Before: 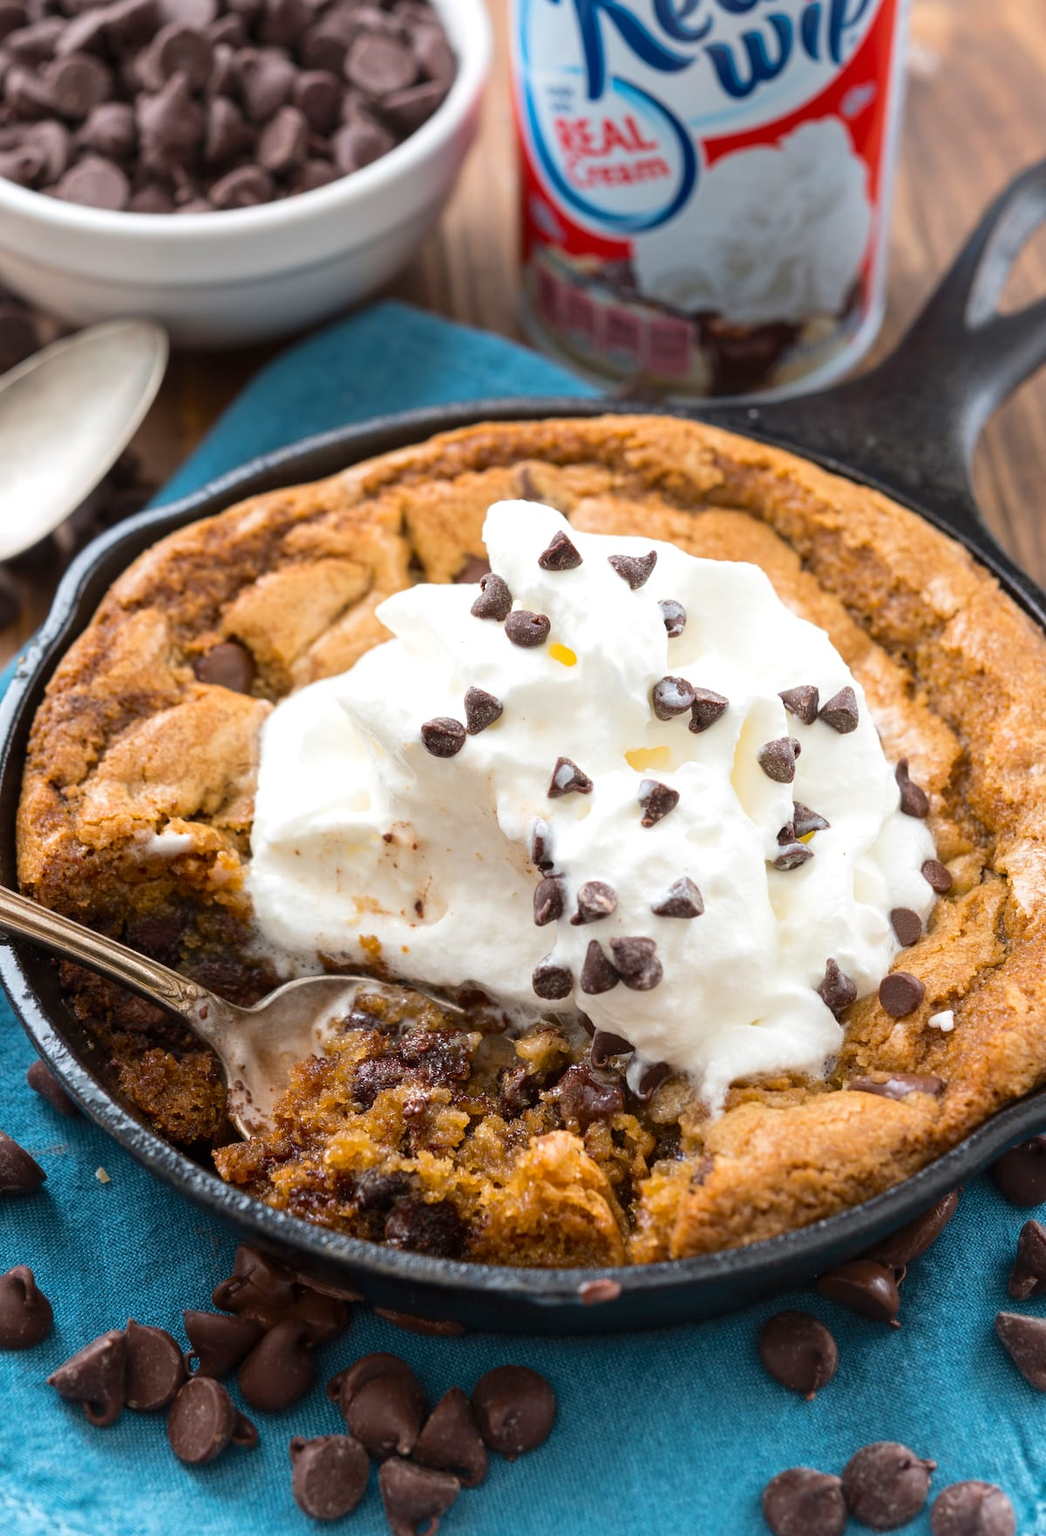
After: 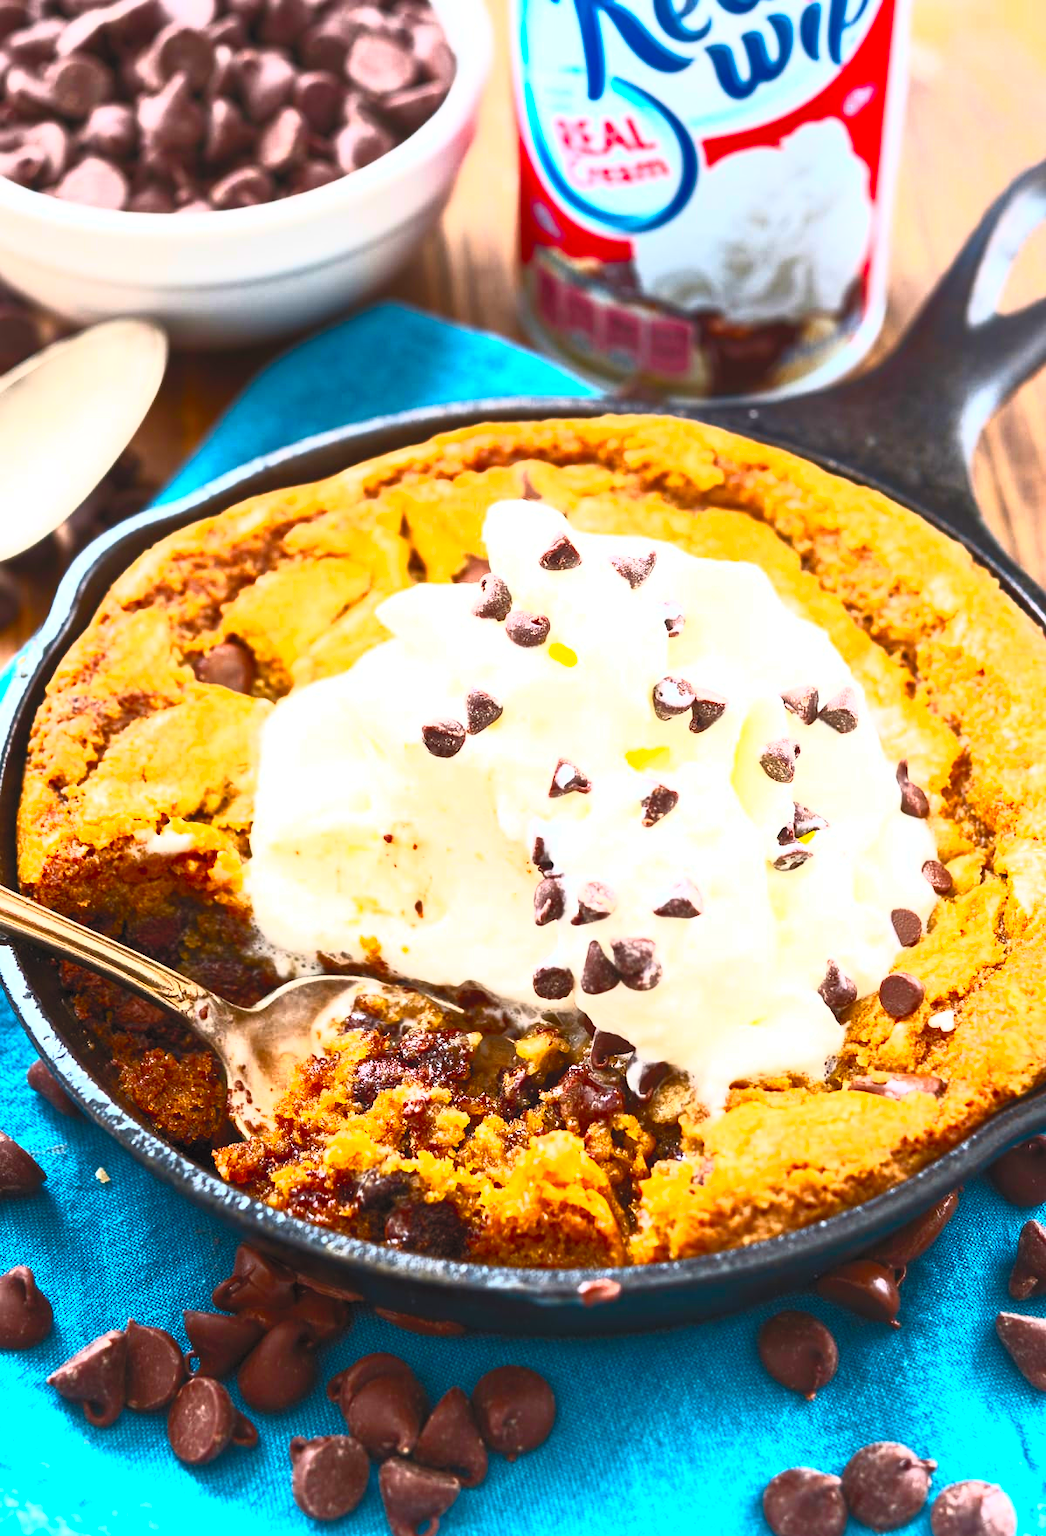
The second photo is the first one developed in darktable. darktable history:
contrast brightness saturation: contrast 0.983, brightness 0.998, saturation 0.981
